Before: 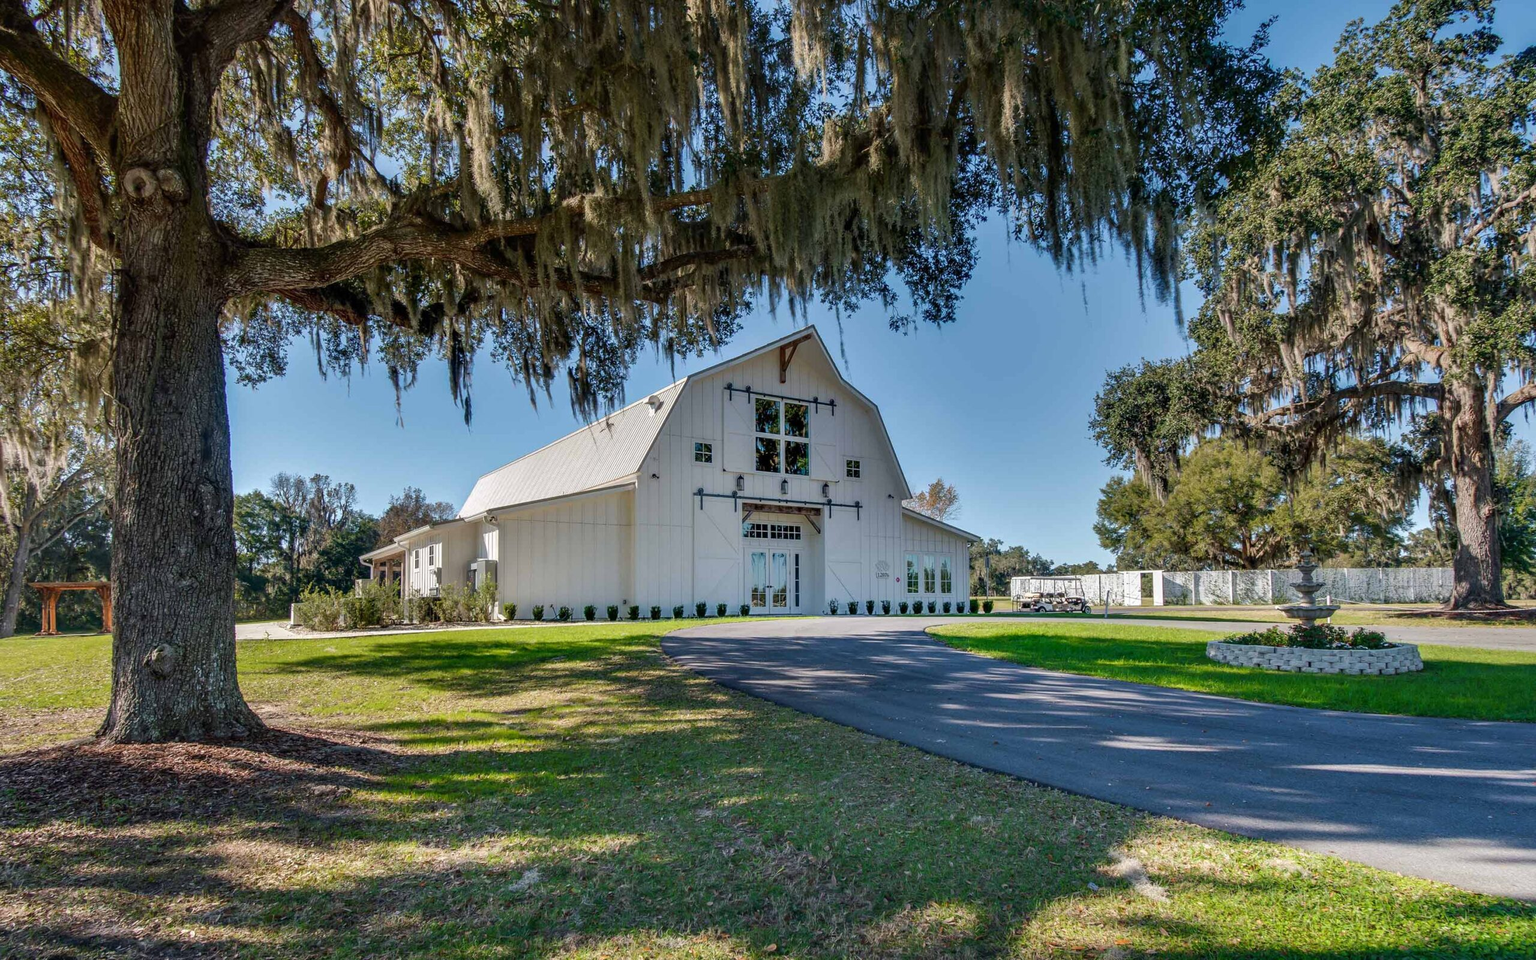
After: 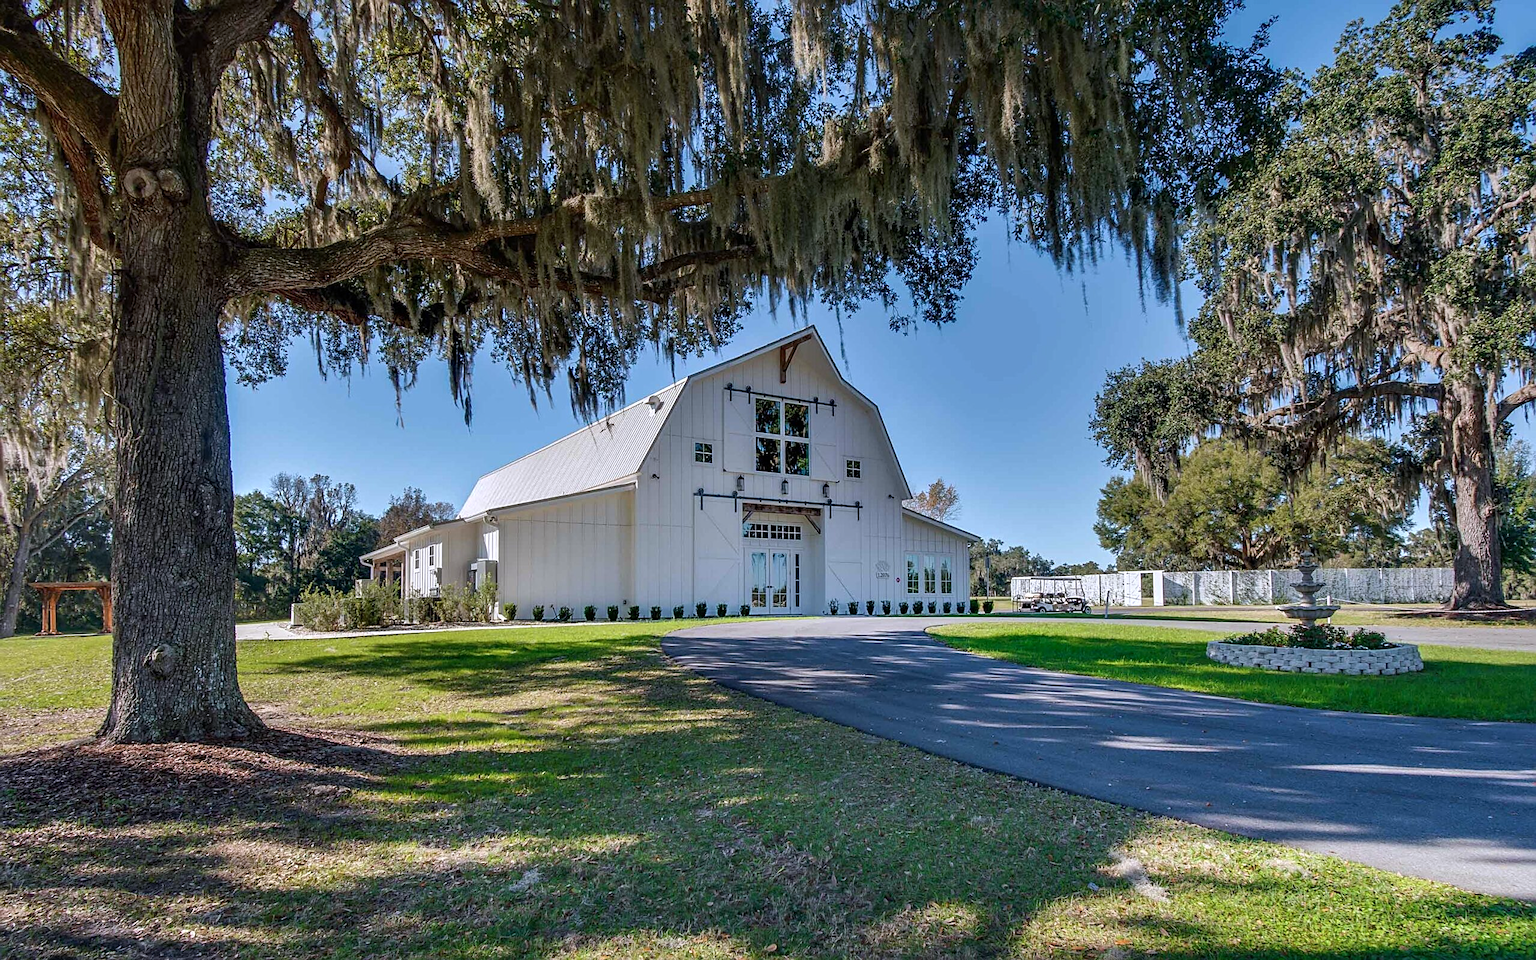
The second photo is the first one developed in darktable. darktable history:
color calibration: illuminant as shot in camera, x 0.358, y 0.373, temperature 4628.91 K
sharpen: on, module defaults
